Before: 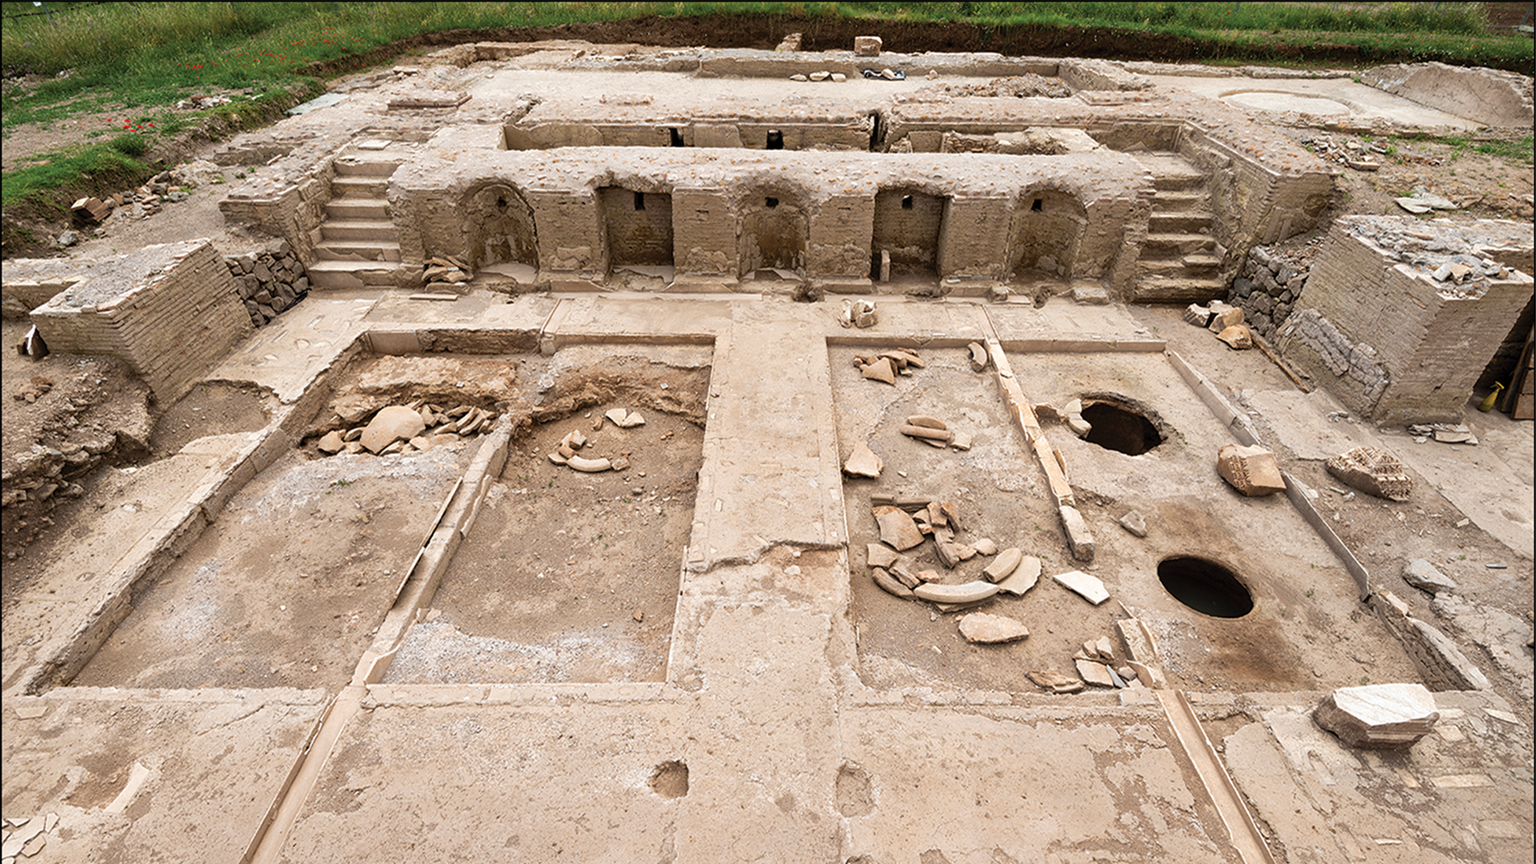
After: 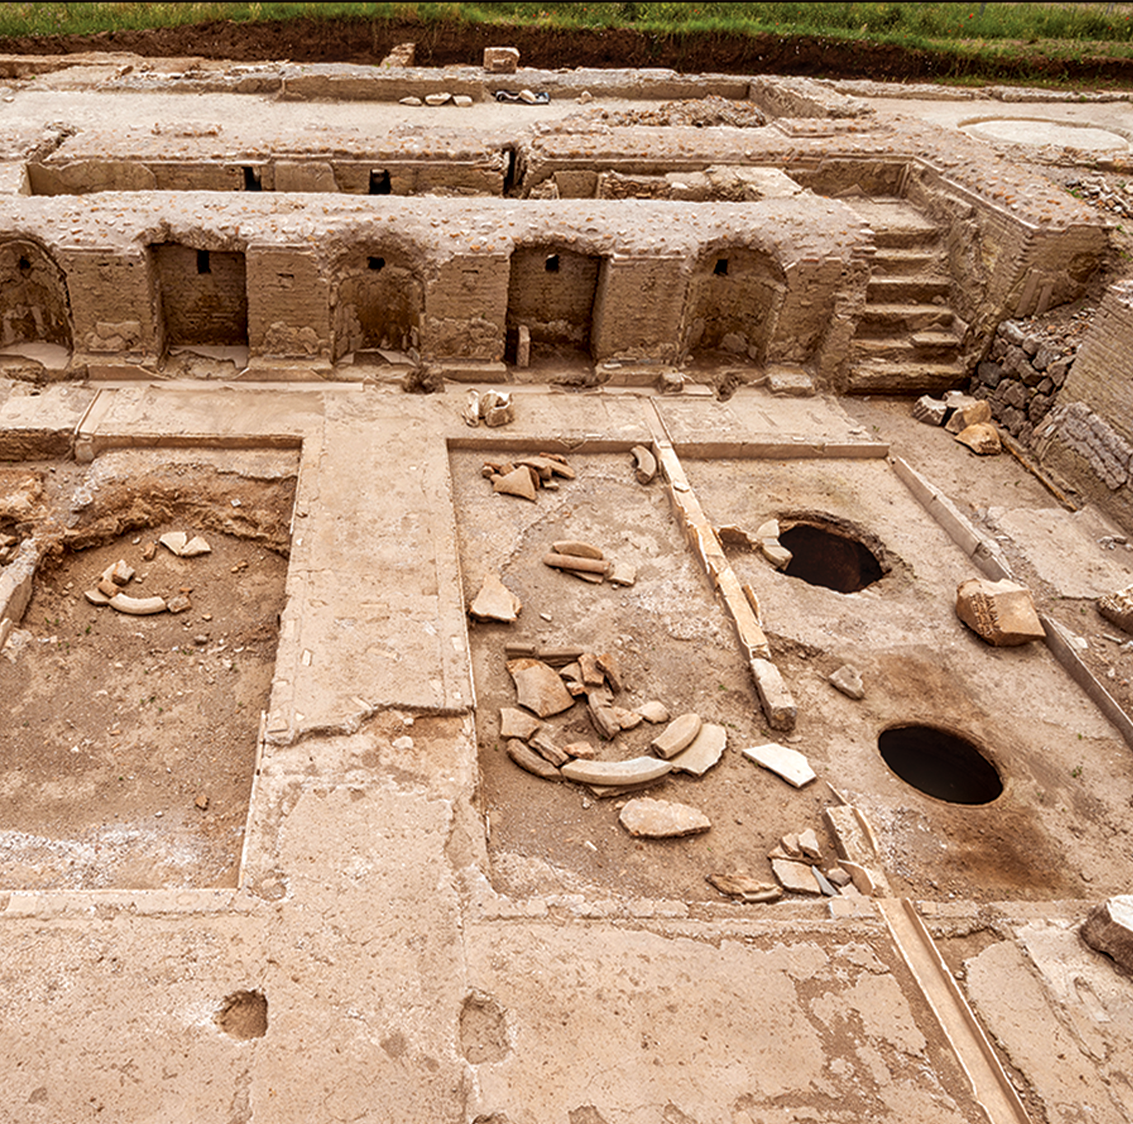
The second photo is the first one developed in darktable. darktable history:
local contrast: on, module defaults
crop: left 31.458%, top 0%, right 11.876%
rgb levels: mode RGB, independent channels, levels [[0, 0.5, 1], [0, 0.521, 1], [0, 0.536, 1]]
